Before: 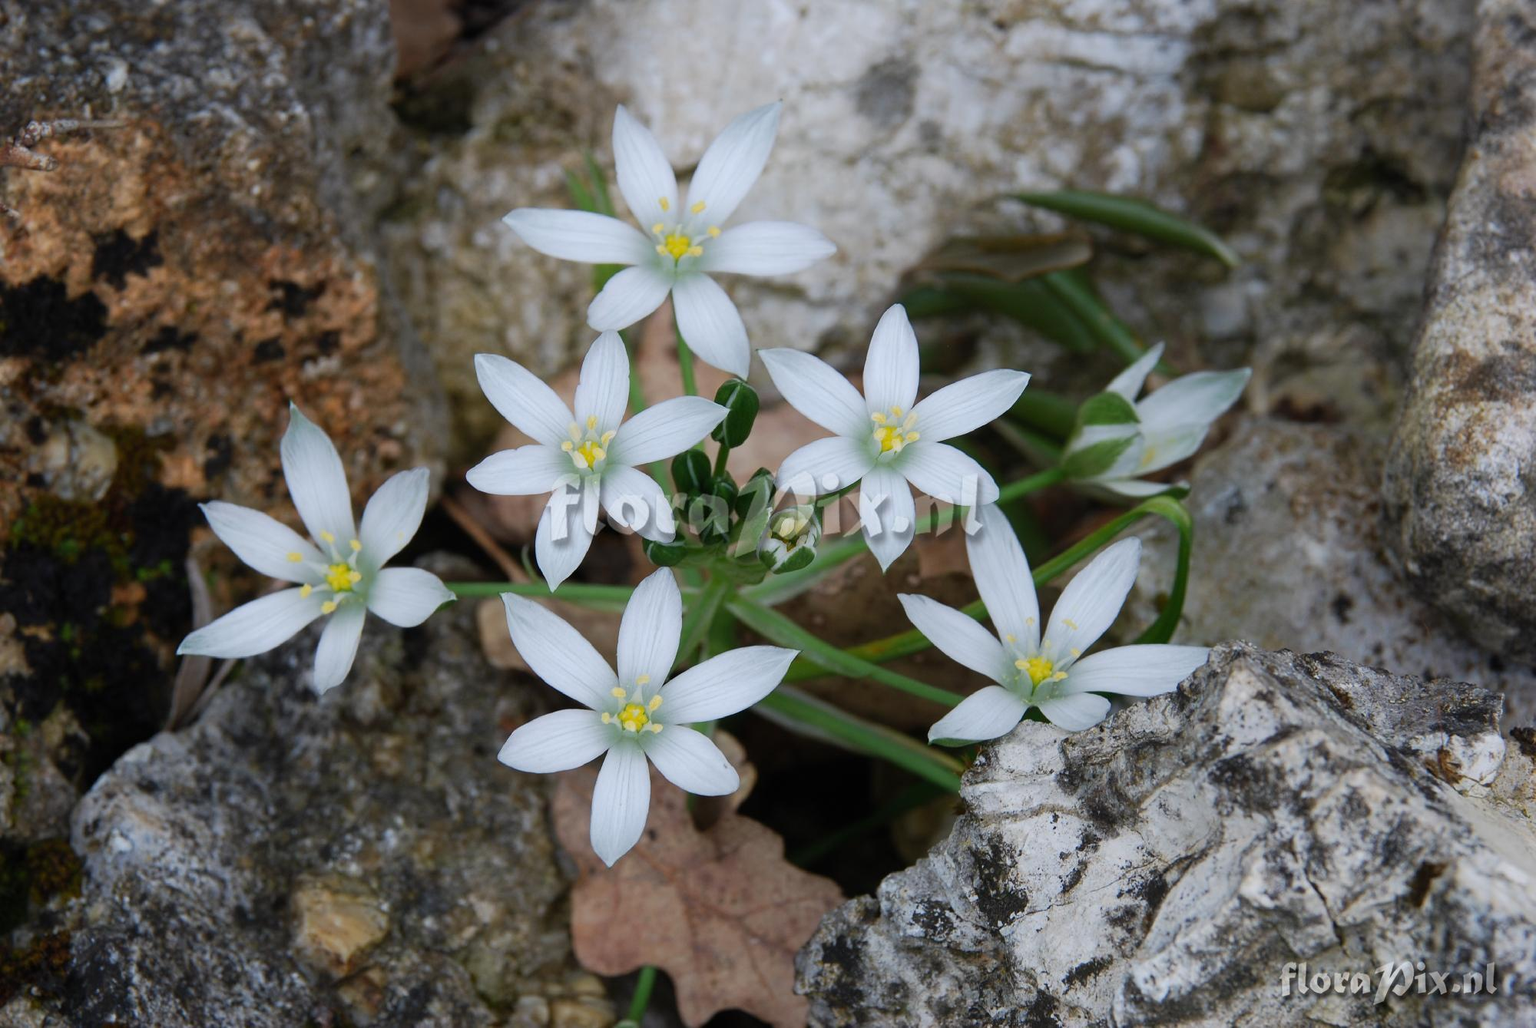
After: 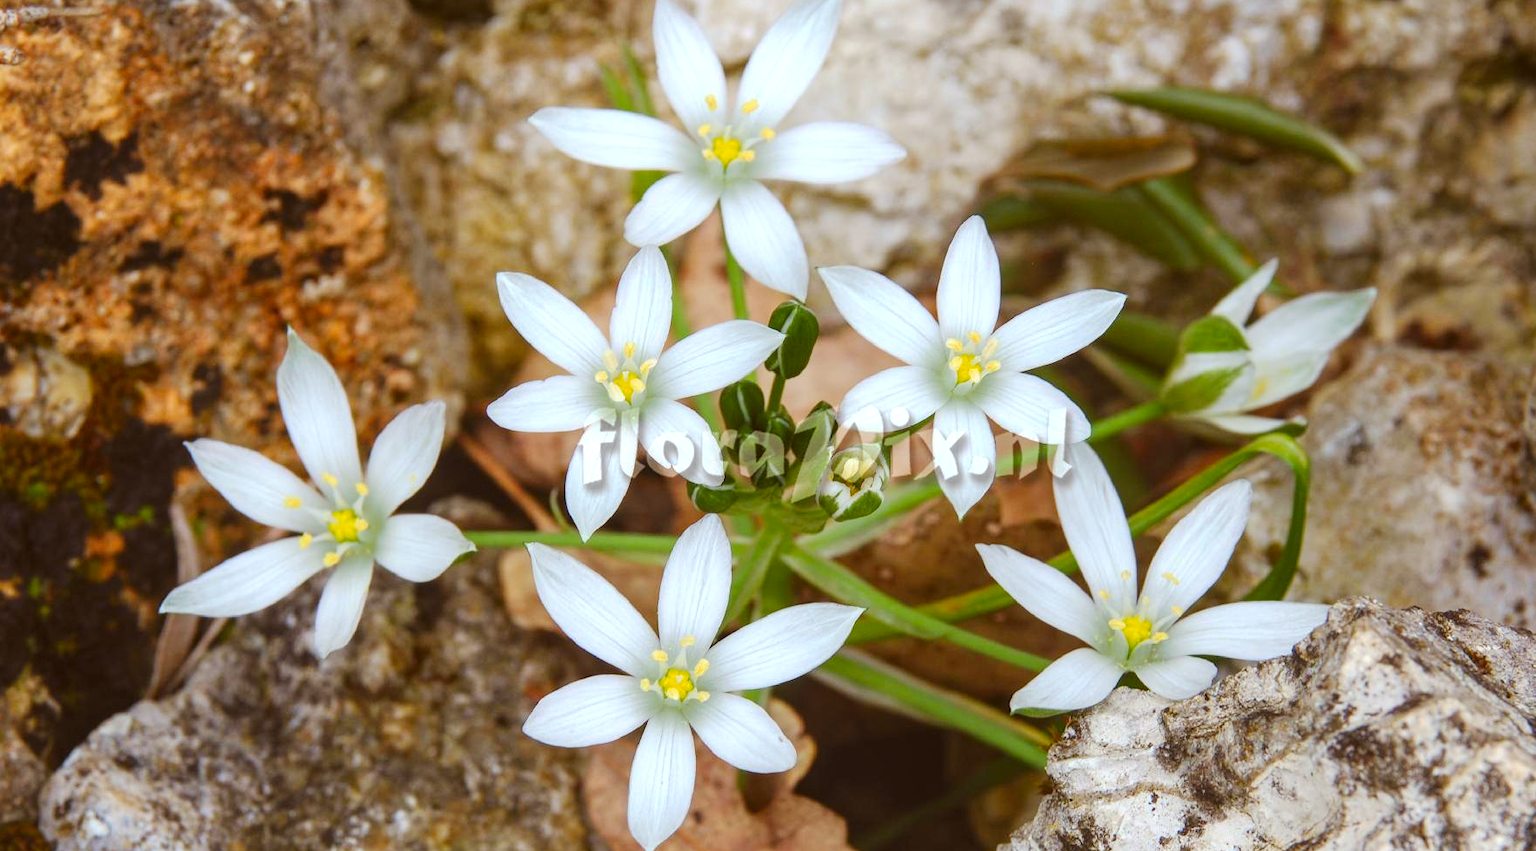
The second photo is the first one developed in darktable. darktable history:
crop and rotate: left 2.372%, top 11.089%, right 9.323%, bottom 15.778%
color balance rgb: power › luminance 9.924%, power › chroma 2.812%, power › hue 56.81°, global offset › luminance 0.47%, global offset › hue 169.66°, perceptual saturation grading › global saturation 0.159%, global vibrance 20%
contrast brightness saturation: saturation 0.18
exposure: black level correction 0.001, exposure 0.499 EV, compensate highlight preservation false
base curve: curves: ch0 [(0, 0) (0.262, 0.32) (0.722, 0.705) (1, 1)], preserve colors none
local contrast: on, module defaults
